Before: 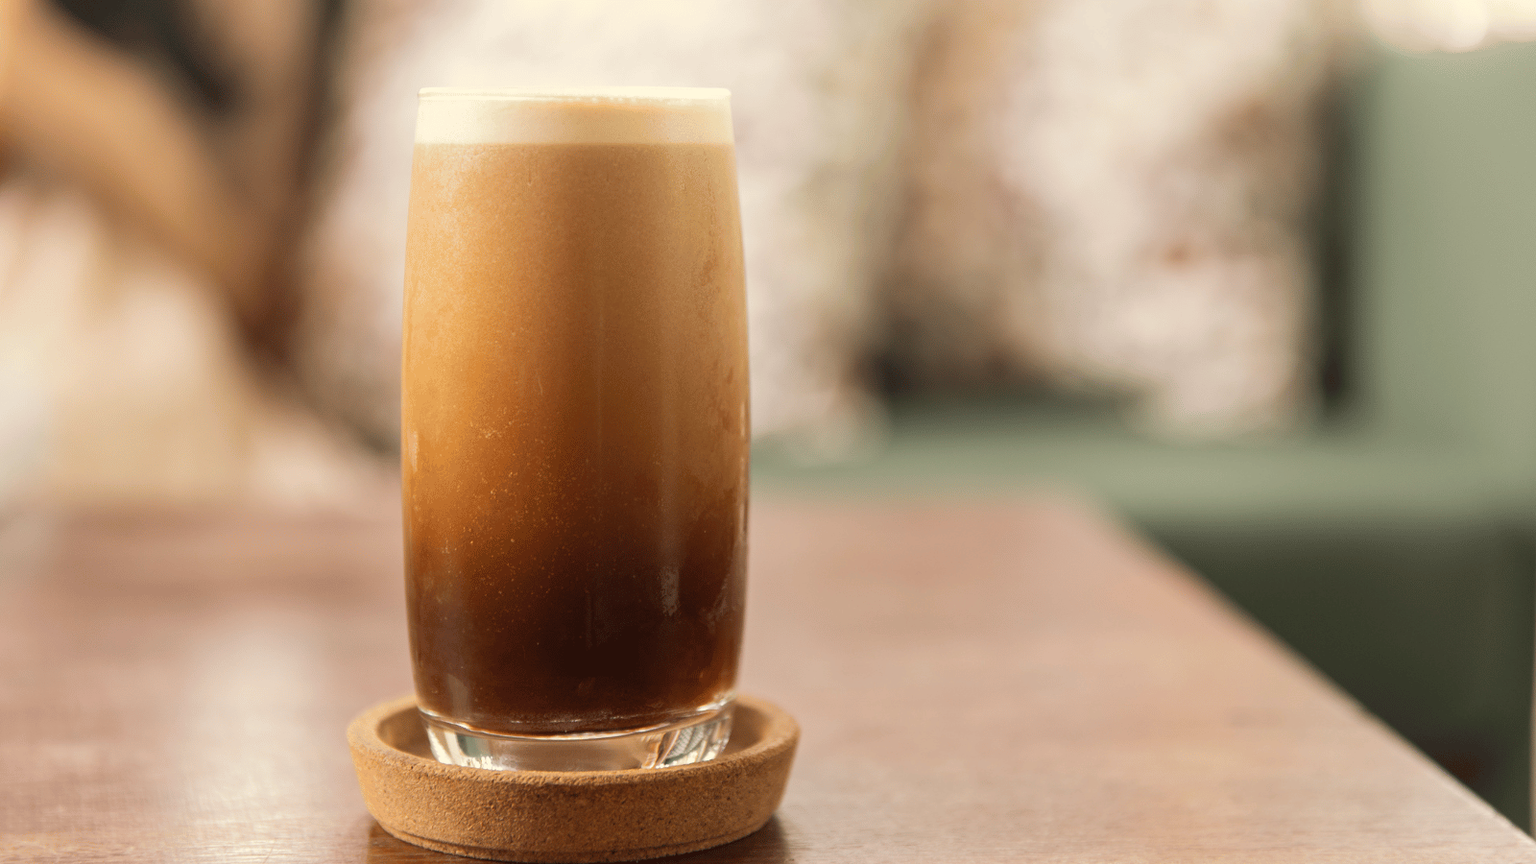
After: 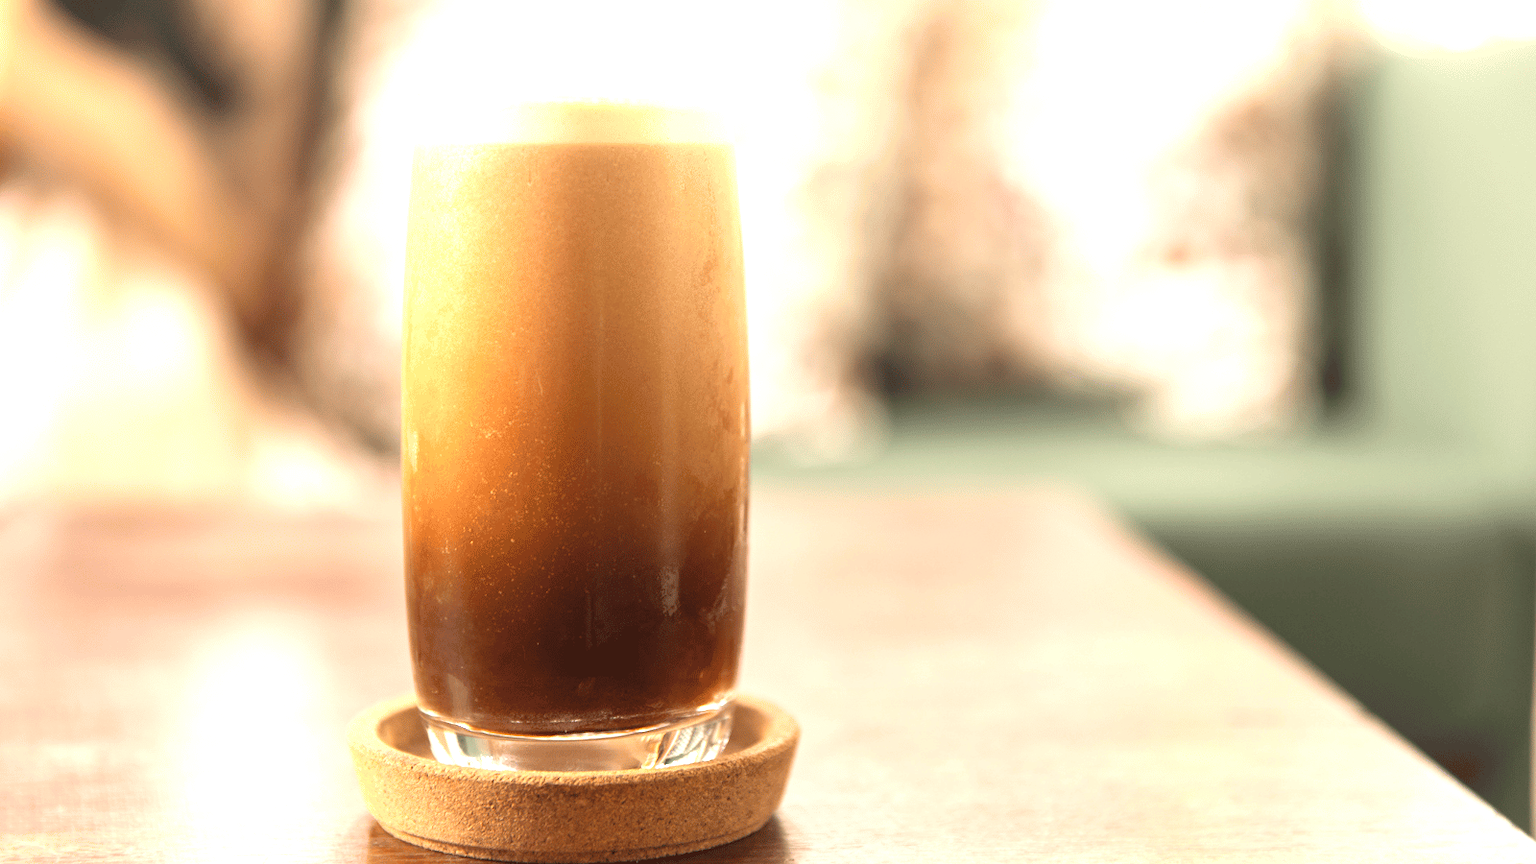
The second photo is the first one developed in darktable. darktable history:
exposure: exposure 1.09 EV, compensate highlight preservation false
